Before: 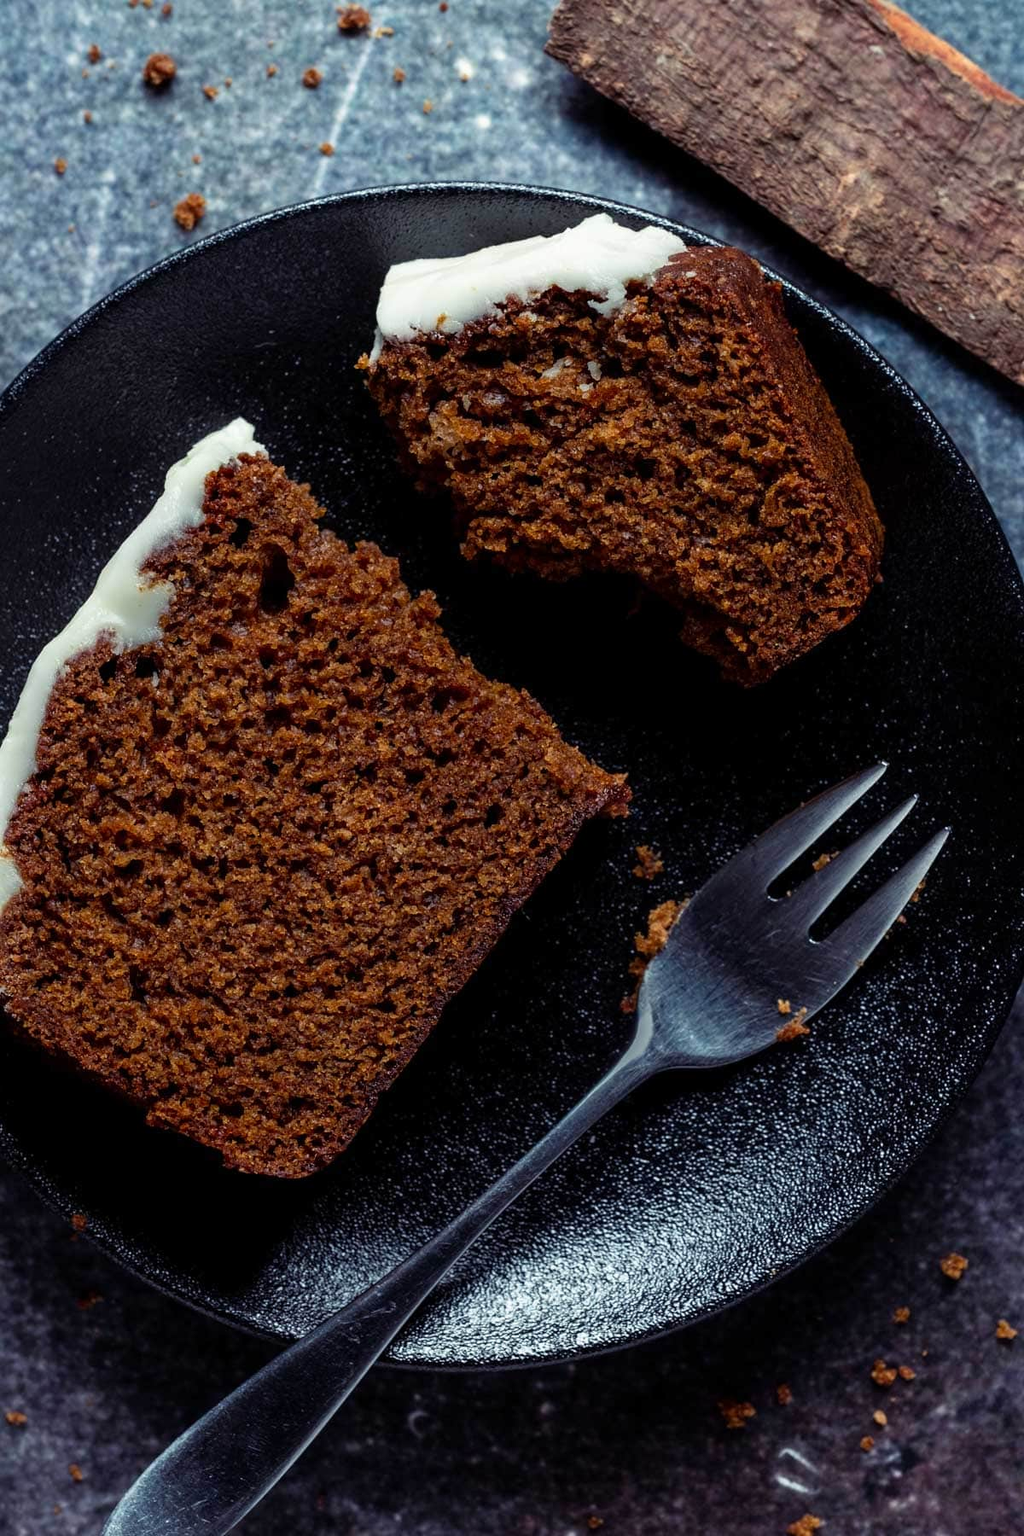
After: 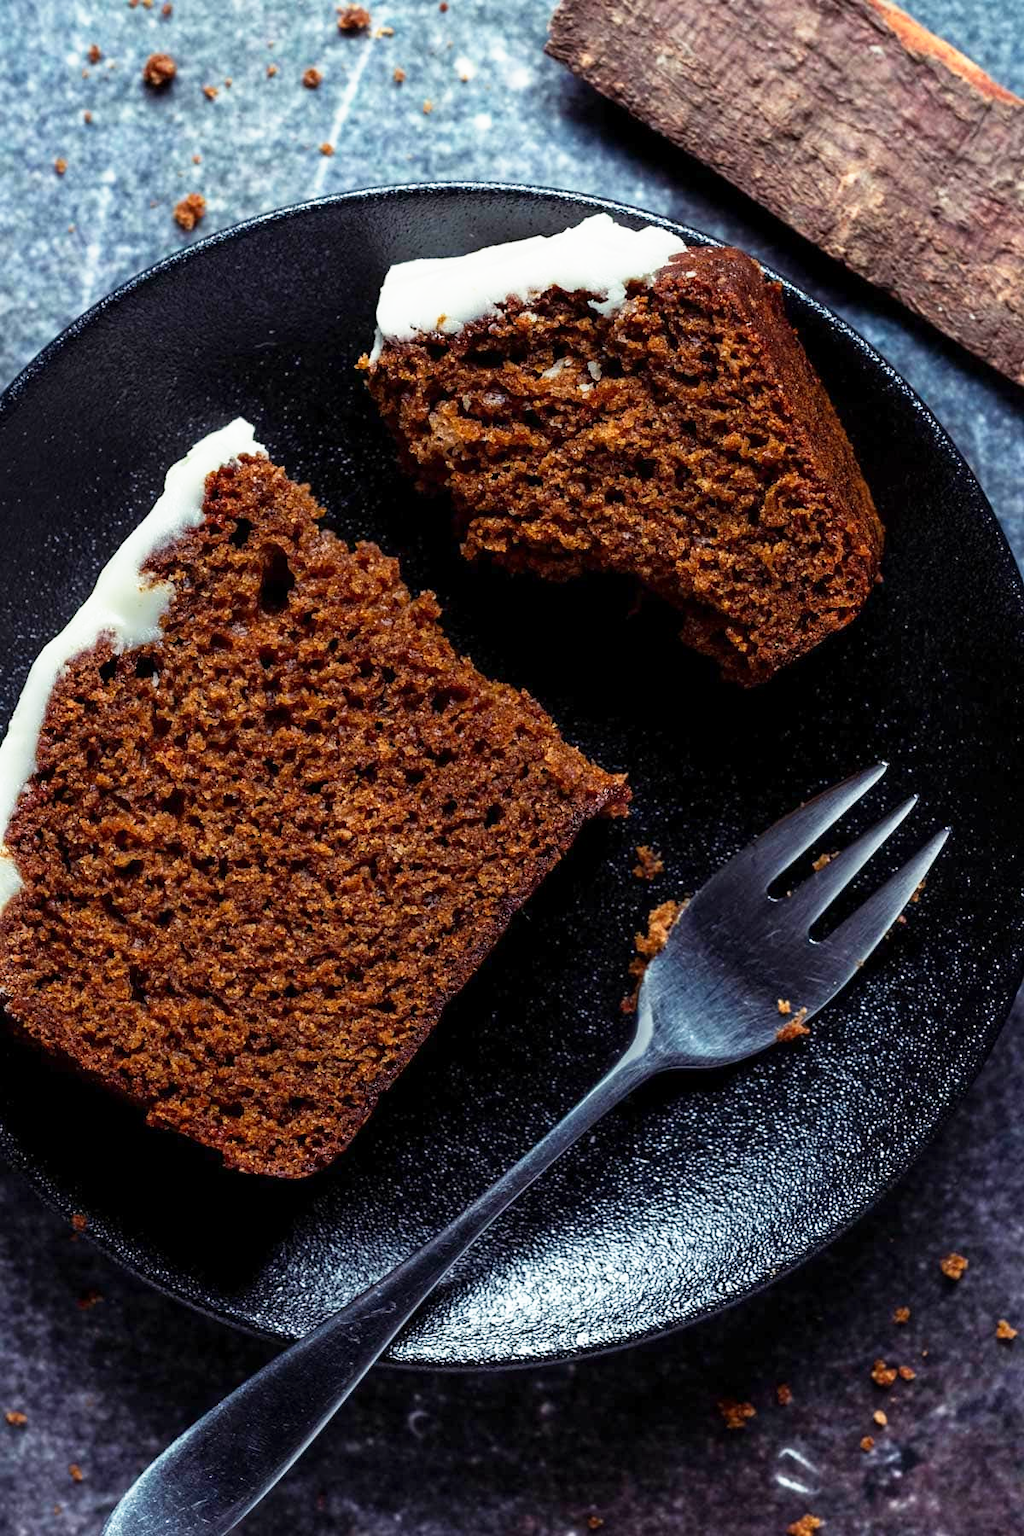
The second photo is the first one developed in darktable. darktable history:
base curve: curves: ch0 [(0, 0) (0.557, 0.834) (1, 1)], preserve colors none
color calibration: illuminant same as pipeline (D50), adaptation XYZ, x 0.345, y 0.358, temperature 5022.9 K
